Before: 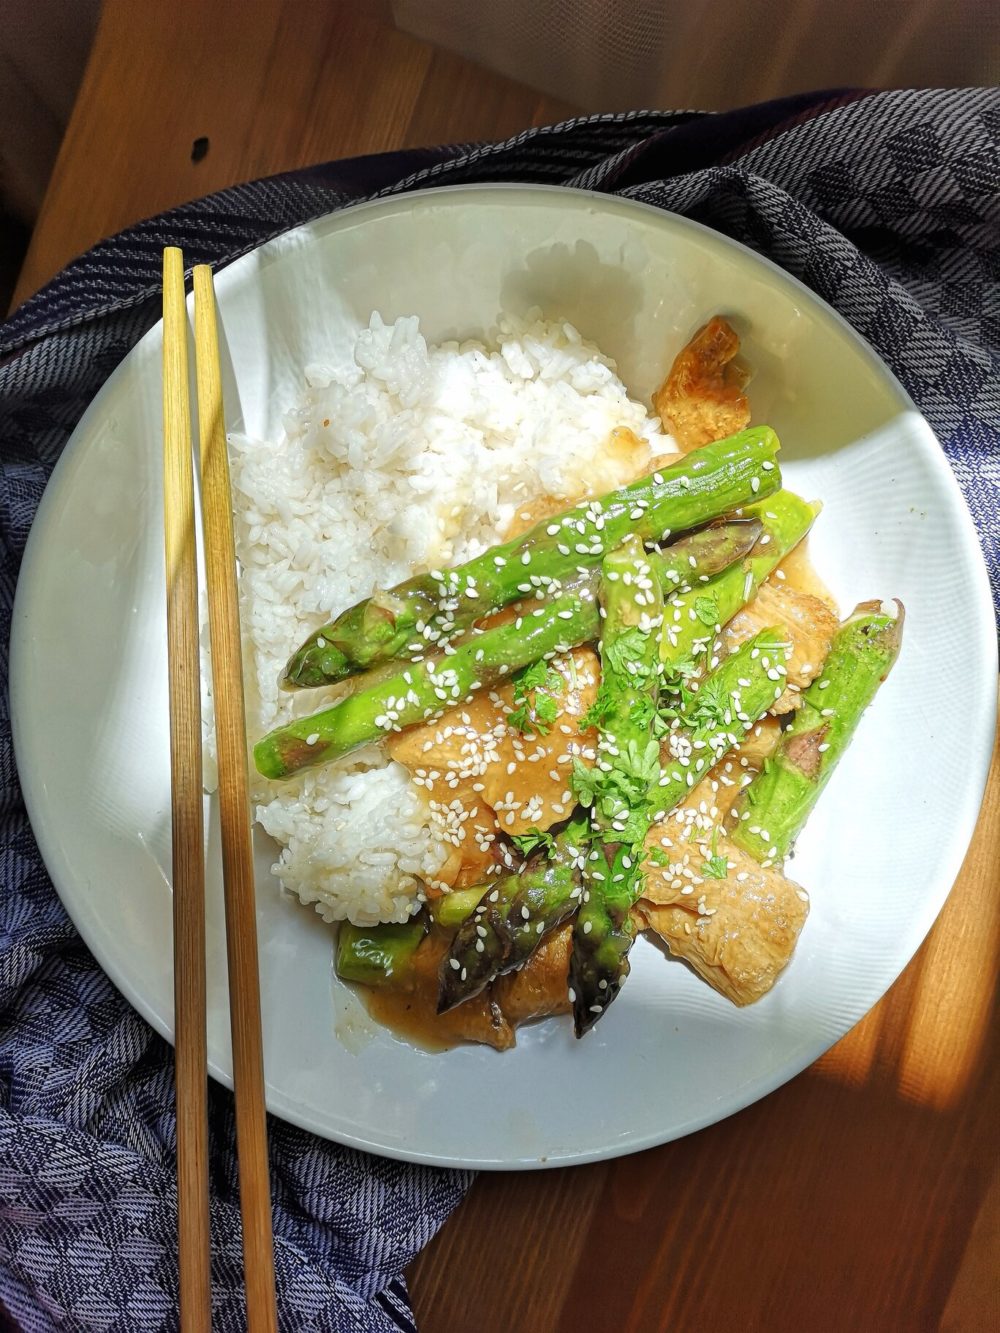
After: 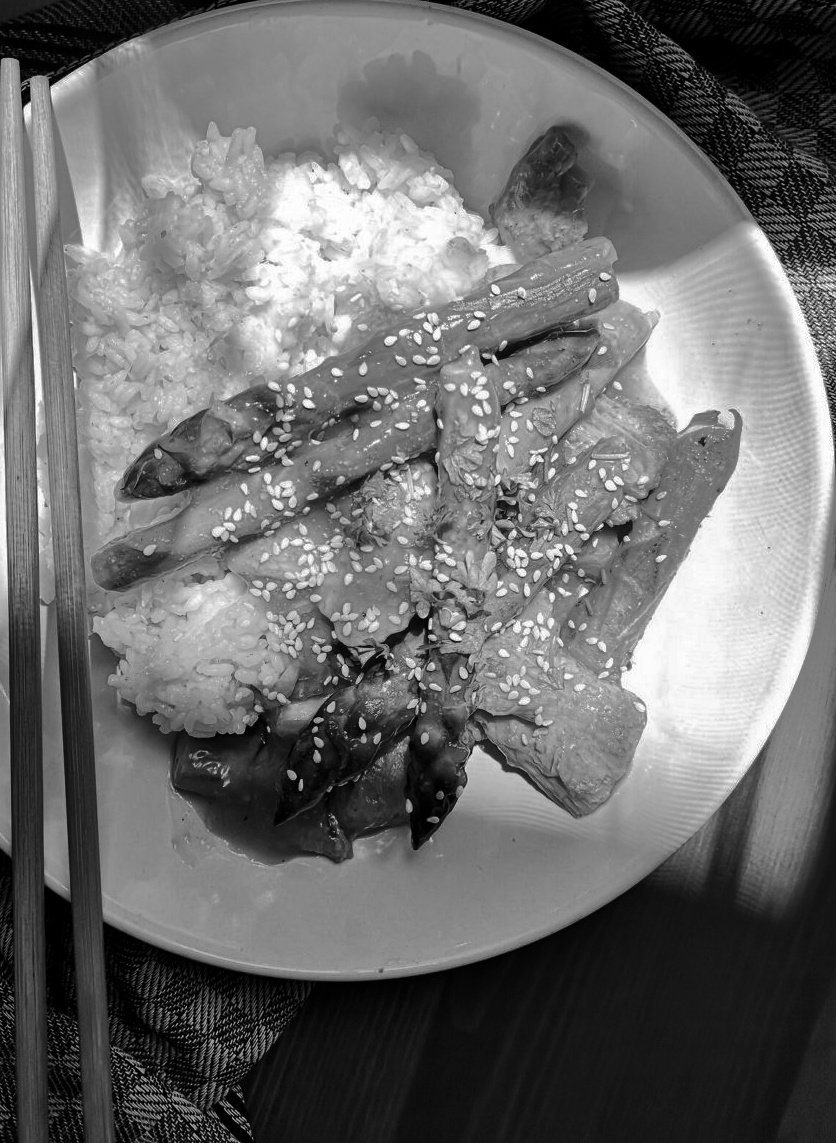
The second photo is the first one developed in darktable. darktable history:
contrast brightness saturation: contrast 0.13, brightness -0.24, saturation 0.14
monochrome: on, module defaults
shadows and highlights: shadows -19.91, highlights -73.15
crop: left 16.315%, top 14.246%
